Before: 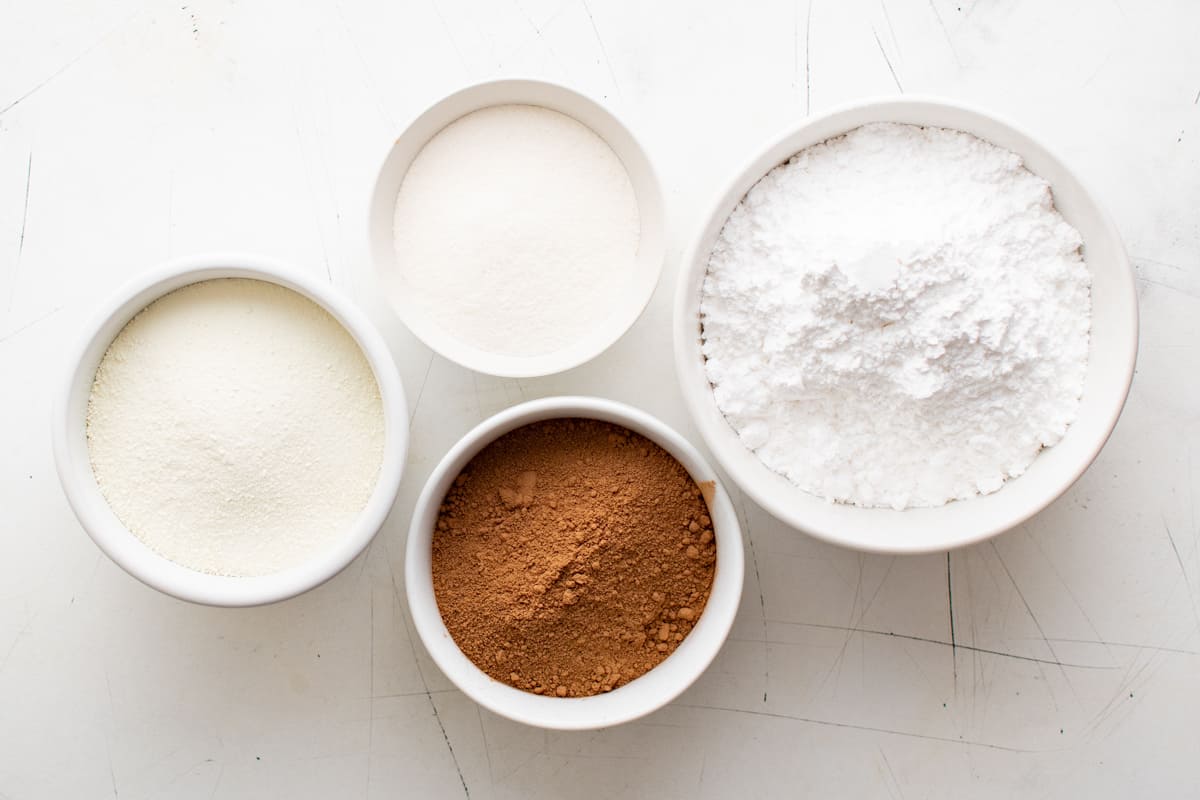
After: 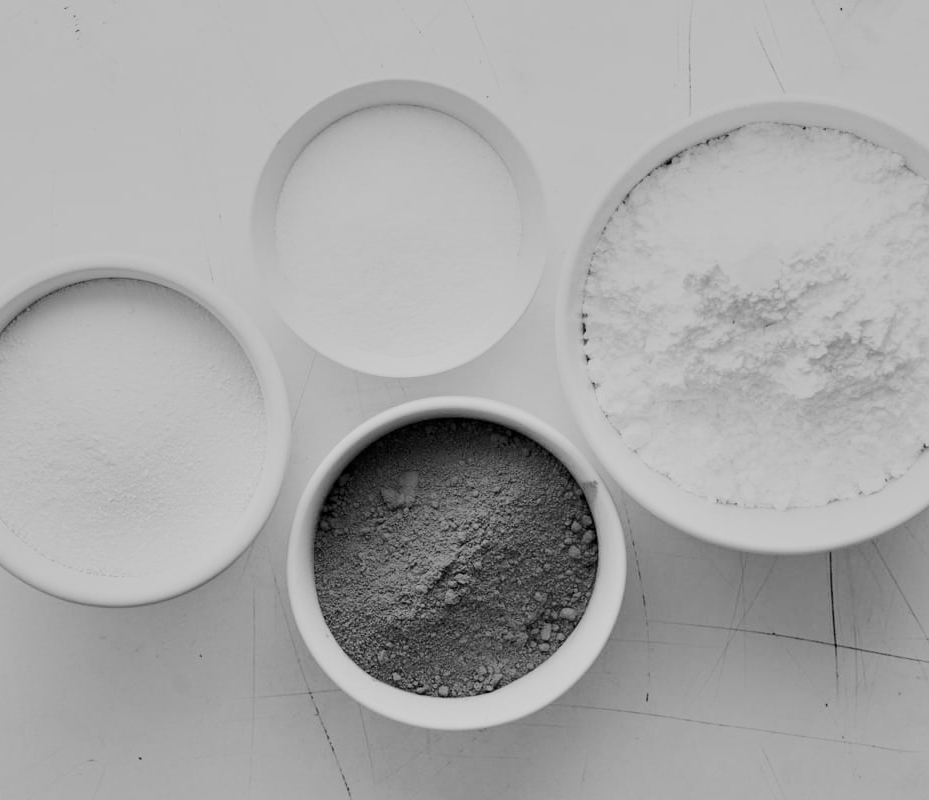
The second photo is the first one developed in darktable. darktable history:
monochrome: on, module defaults
color correction: highlights a* -4.98, highlights b* -3.76, shadows a* 3.83, shadows b* 4.08
bloom: size 9%, threshold 100%, strength 7%
crop: left 9.88%, right 12.664%
shadows and highlights: shadows 43.71, white point adjustment -1.46, soften with gaussian
tone equalizer: -8 EV -0.001 EV, -7 EV 0.001 EV, -6 EV -0.002 EV, -5 EV -0.003 EV, -4 EV -0.062 EV, -3 EV -0.222 EV, -2 EV -0.267 EV, -1 EV 0.105 EV, +0 EV 0.303 EV
filmic rgb: black relative exposure -7.15 EV, white relative exposure 5.36 EV, hardness 3.02, color science v6 (2022)
